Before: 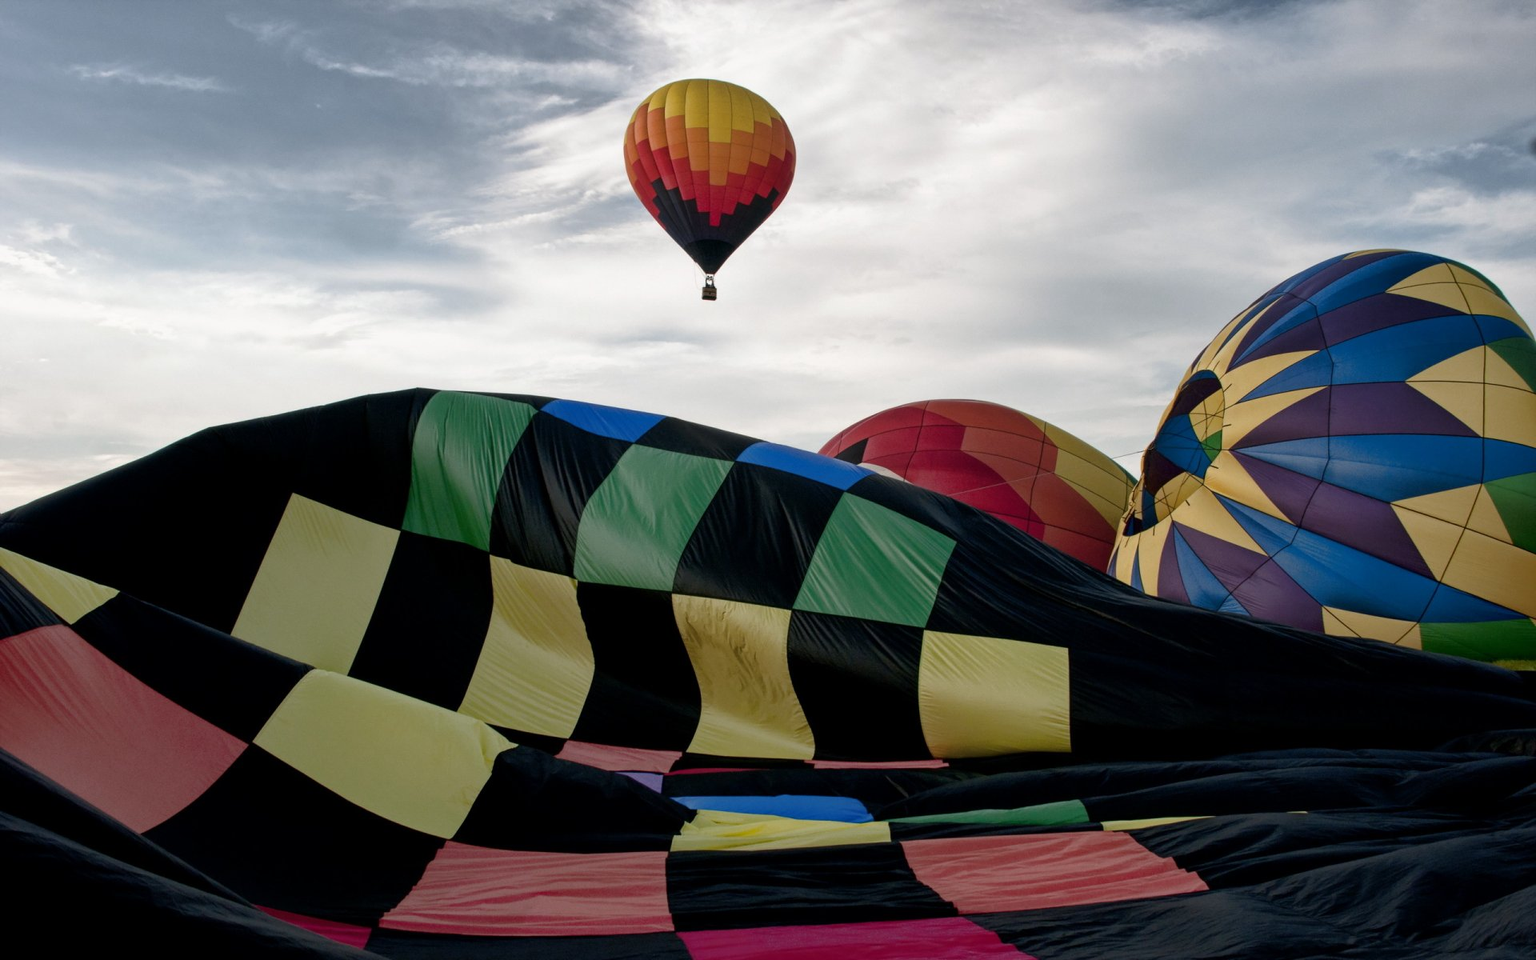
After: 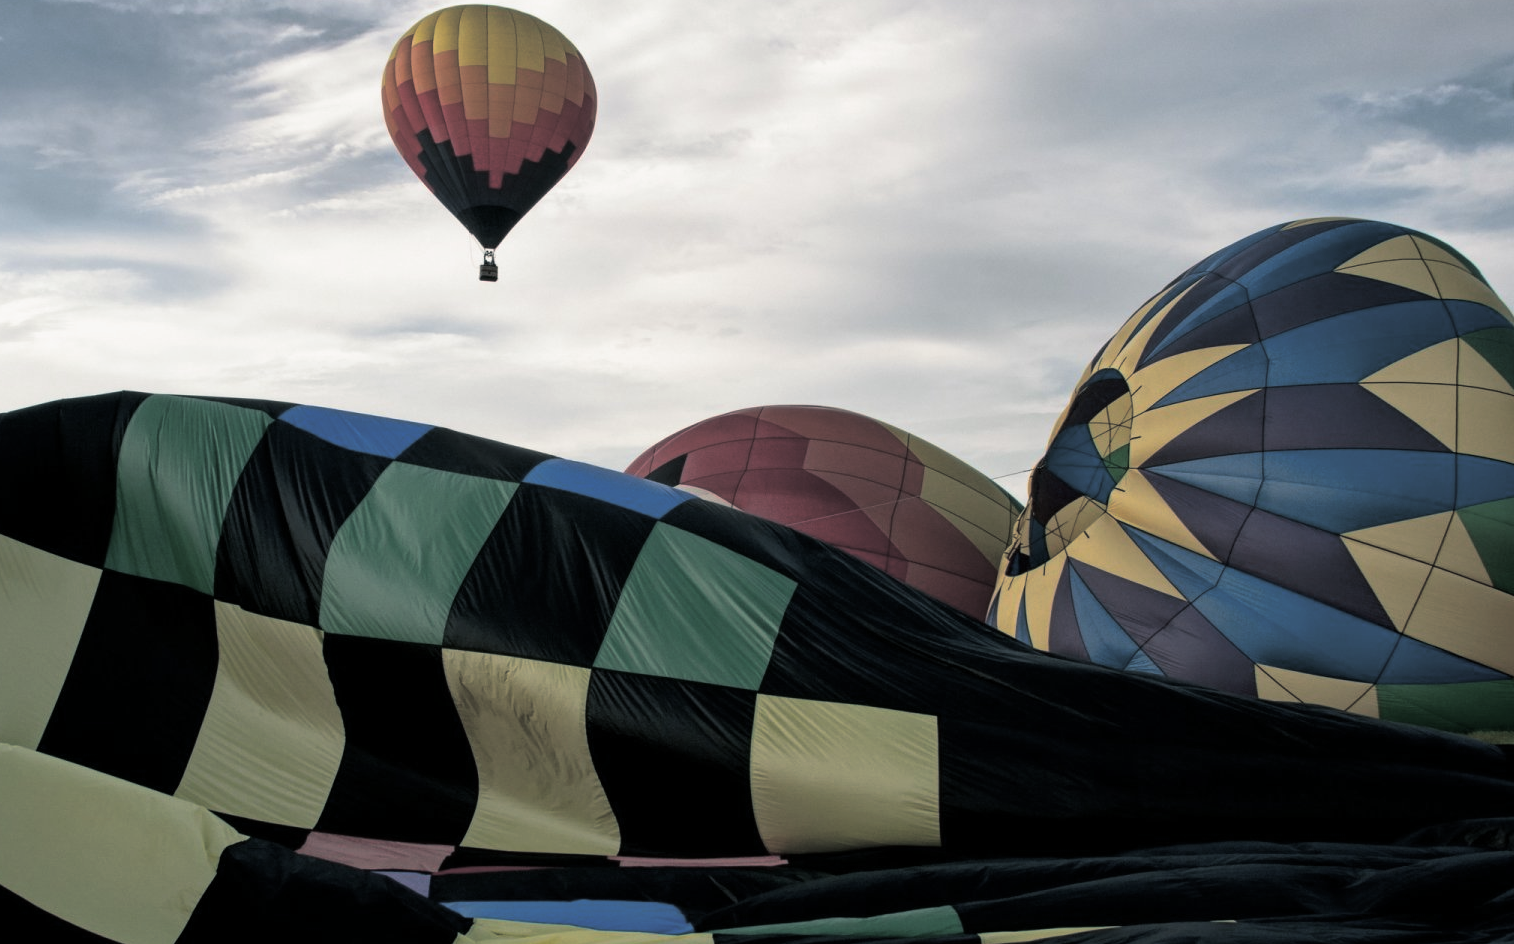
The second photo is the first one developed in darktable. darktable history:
crop and rotate: left 20.74%, top 7.912%, right 0.375%, bottom 13.378%
split-toning: shadows › hue 201.6°, shadows › saturation 0.16, highlights › hue 50.4°, highlights › saturation 0.2, balance -49.9
